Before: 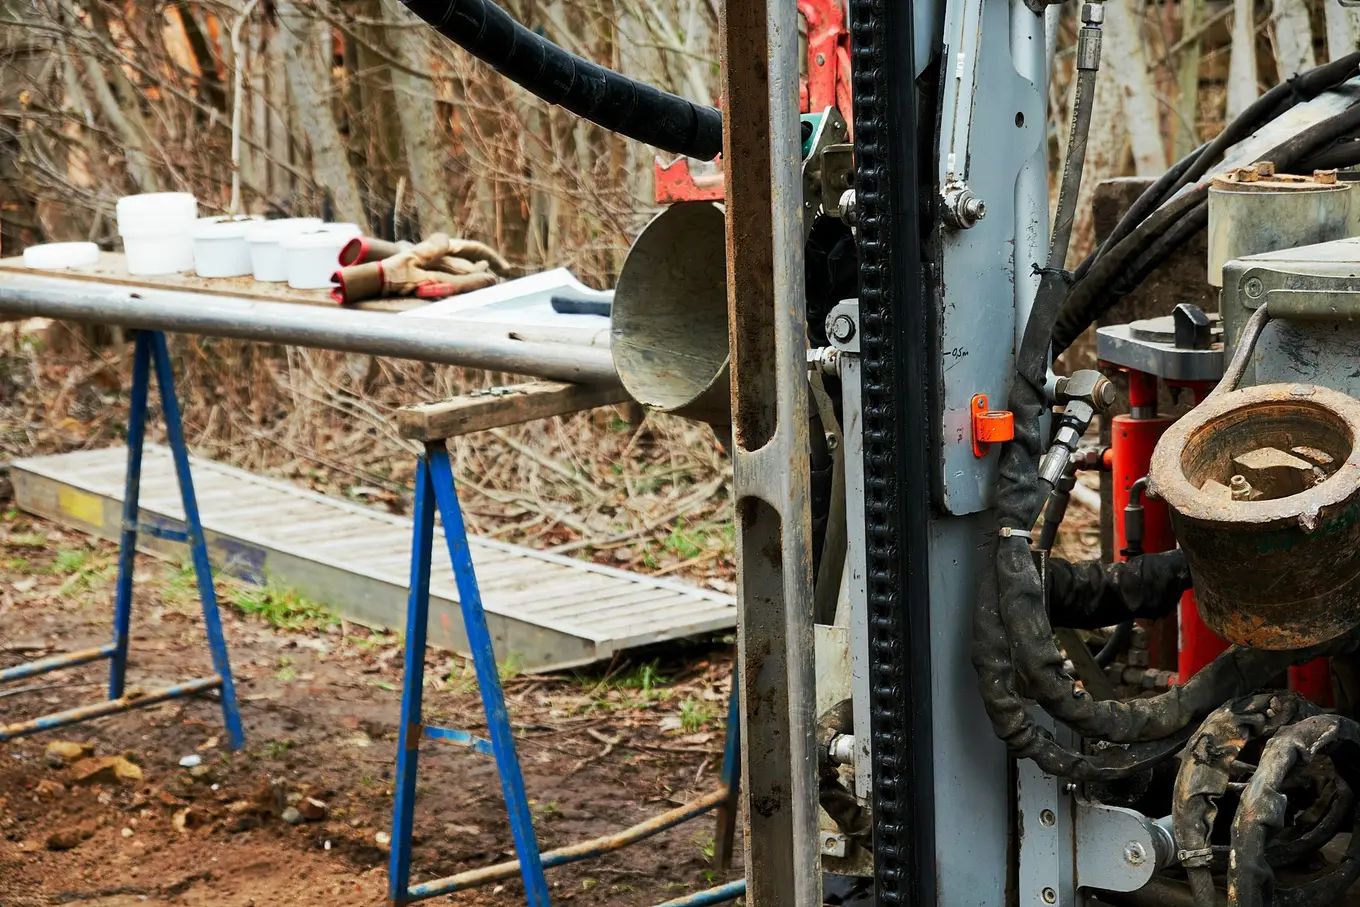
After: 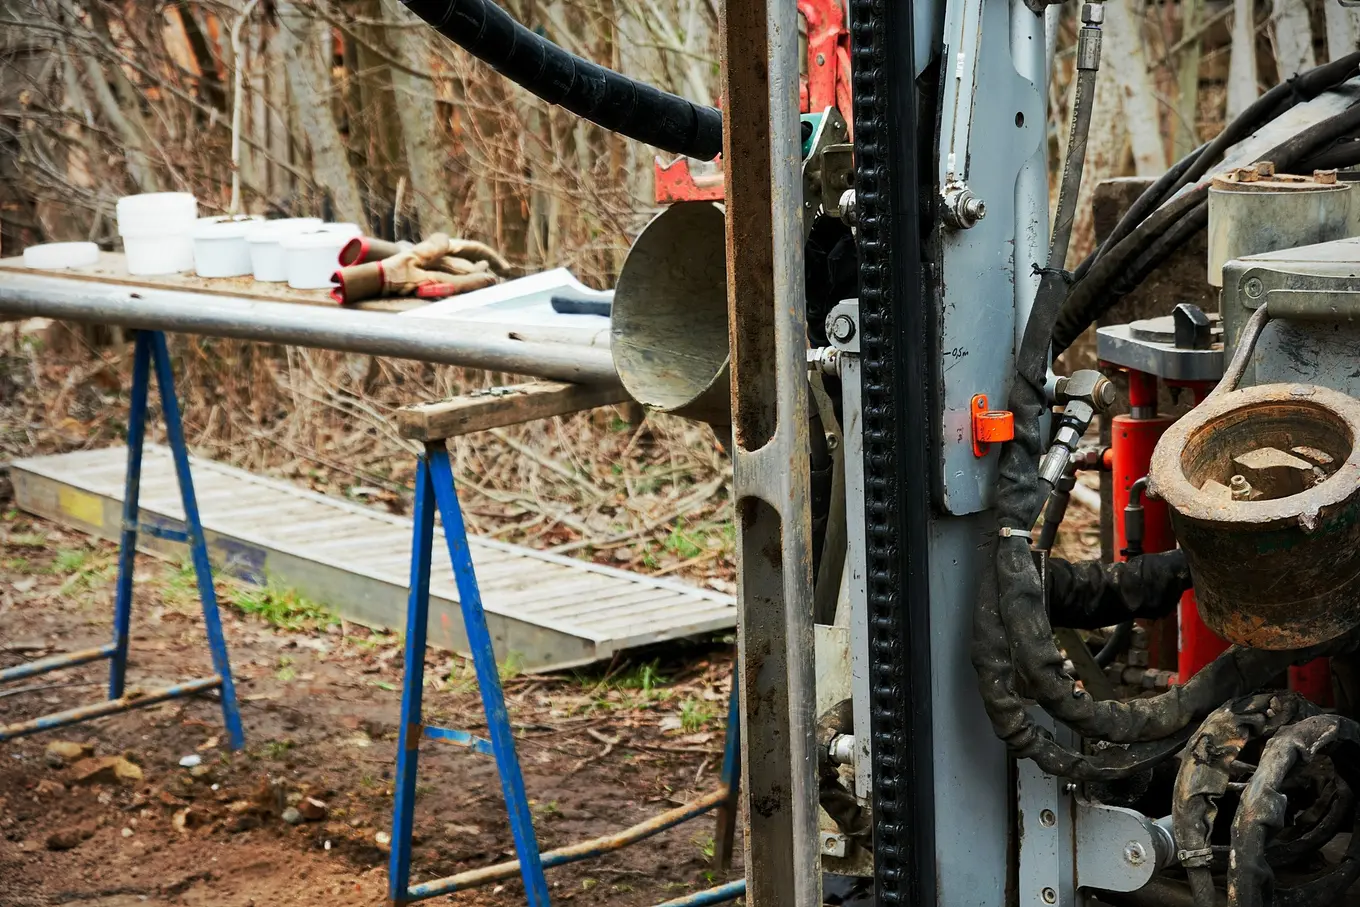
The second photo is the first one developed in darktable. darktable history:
vignetting: fall-off radius 61.13%
